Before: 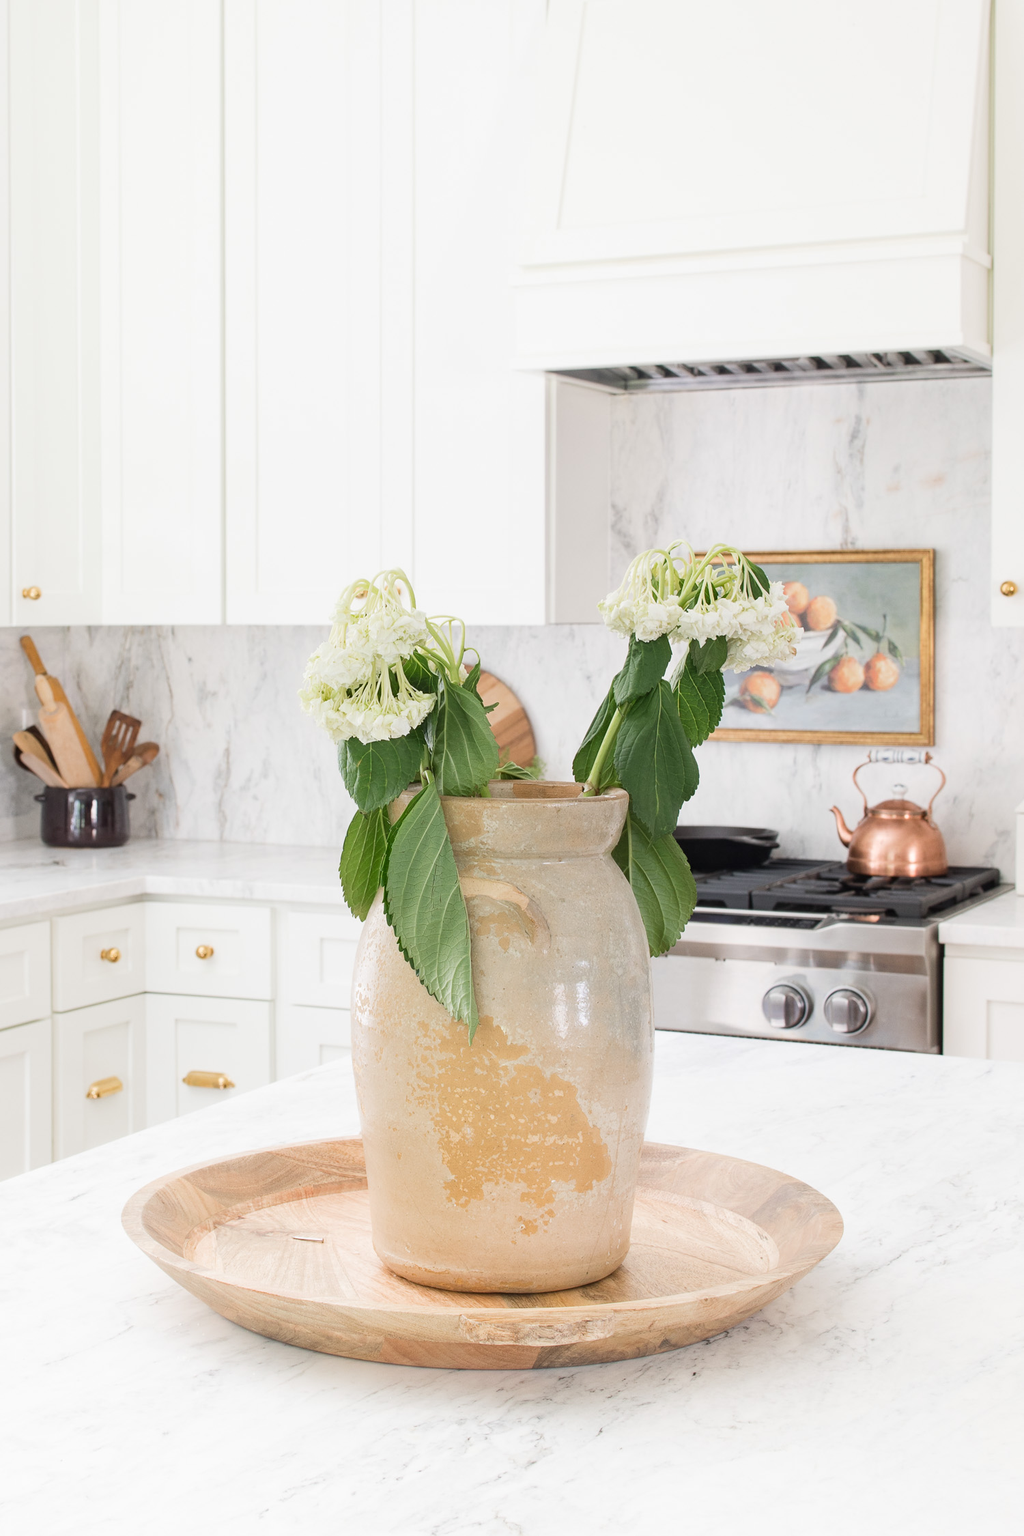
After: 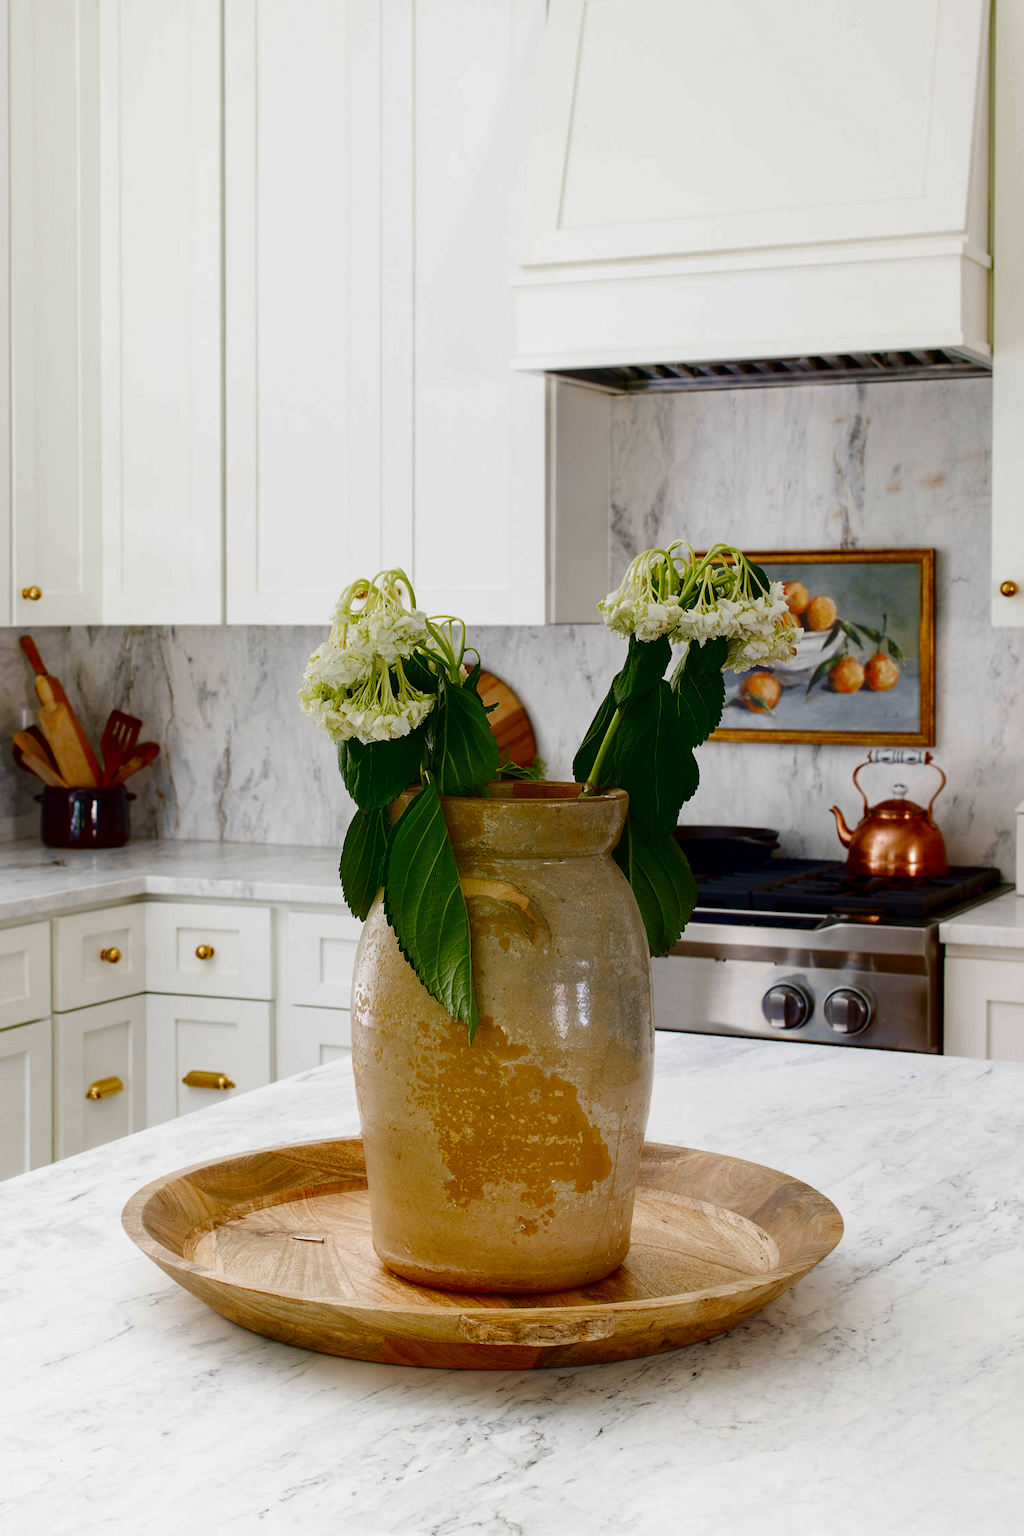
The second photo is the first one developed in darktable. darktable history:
color contrast: green-magenta contrast 0.8, blue-yellow contrast 1.1, unbound 0
contrast brightness saturation: brightness -1, saturation 1
